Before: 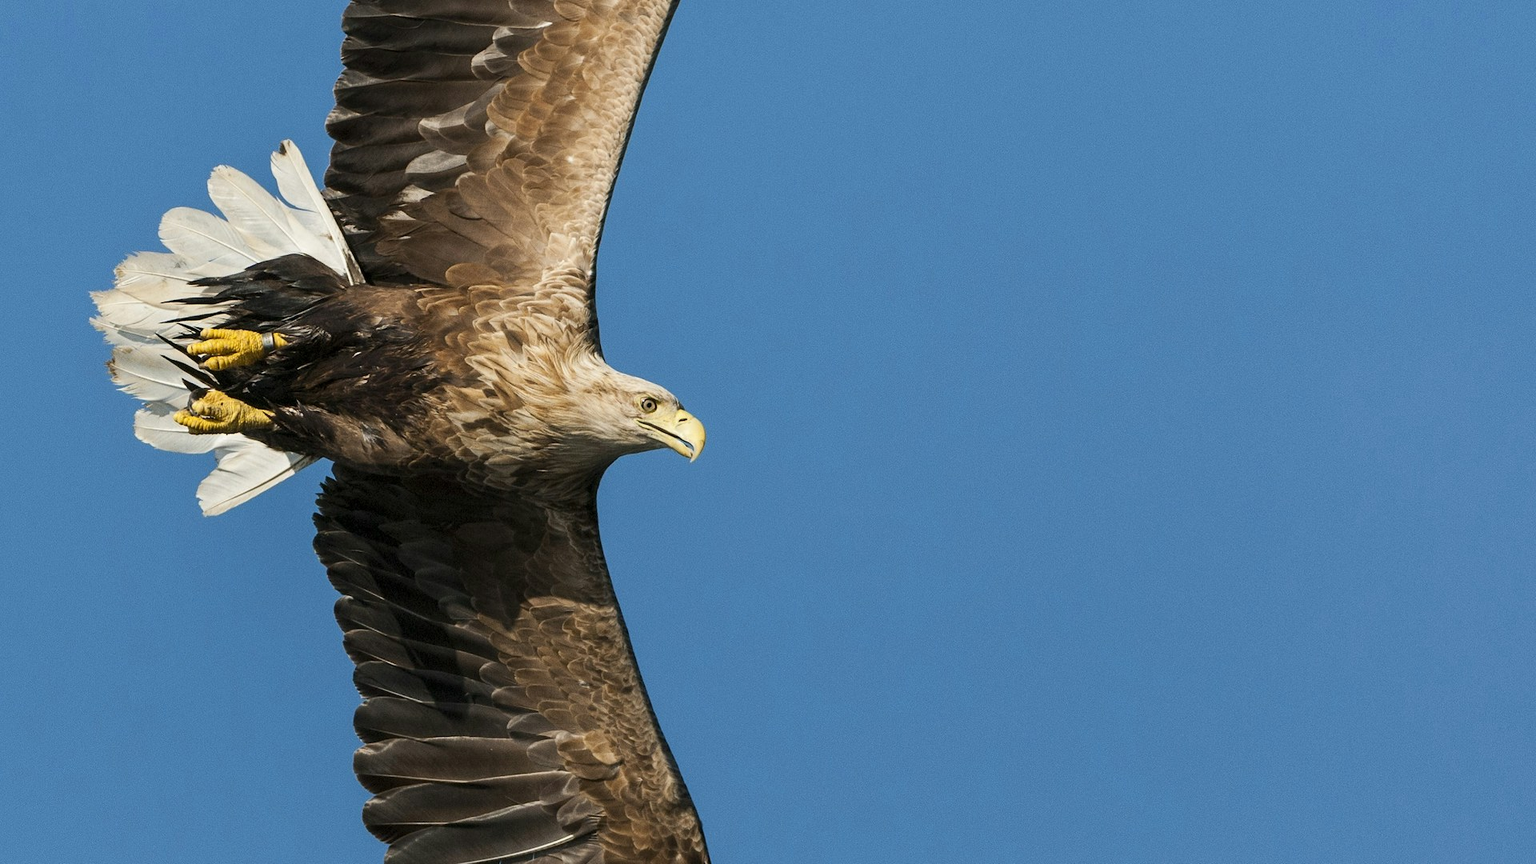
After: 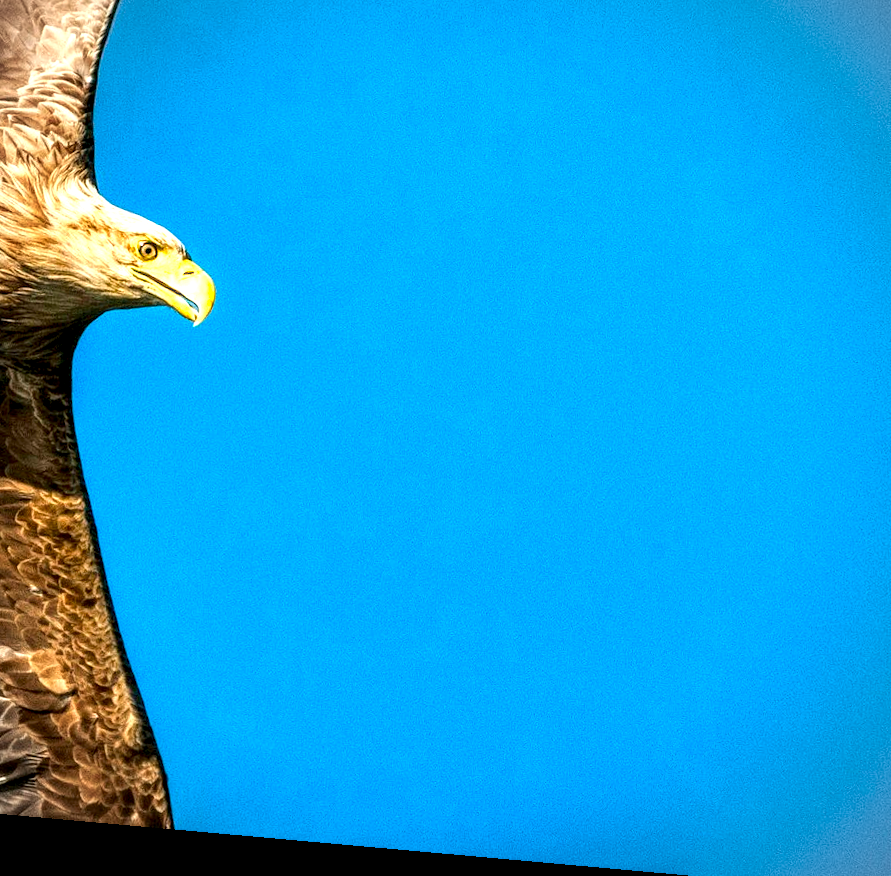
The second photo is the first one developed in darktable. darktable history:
exposure: exposure 0.921 EV, compensate highlight preservation false
color balance rgb: perceptual saturation grading › global saturation 30%, global vibrance 20%
color correction: saturation 1.34
local contrast: highlights 19%, detail 186%
white balance: red 1.009, blue 0.985
crop: left 35.432%, top 26.233%, right 20.145%, bottom 3.432%
vignetting: fall-off radius 60%, automatic ratio true
rotate and perspective: rotation 5.12°, automatic cropping off
